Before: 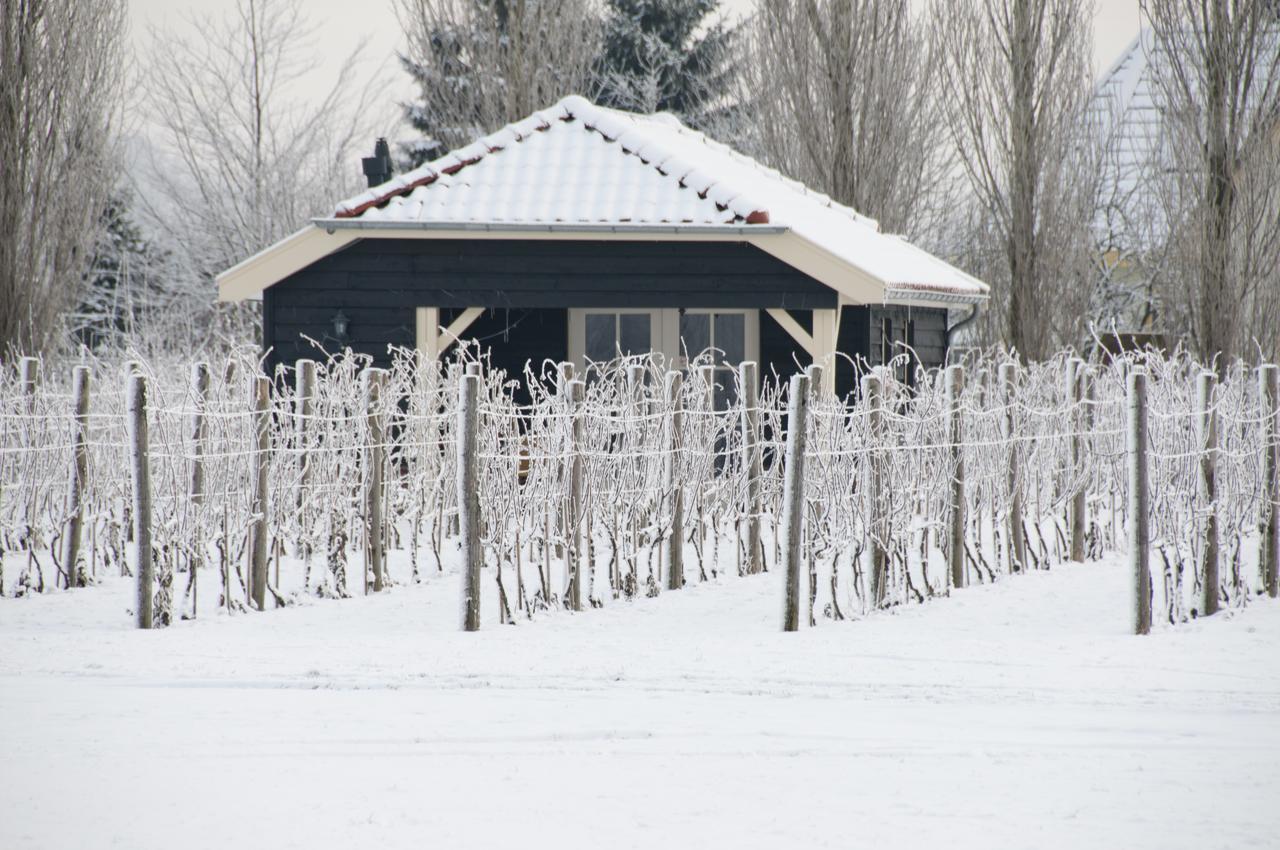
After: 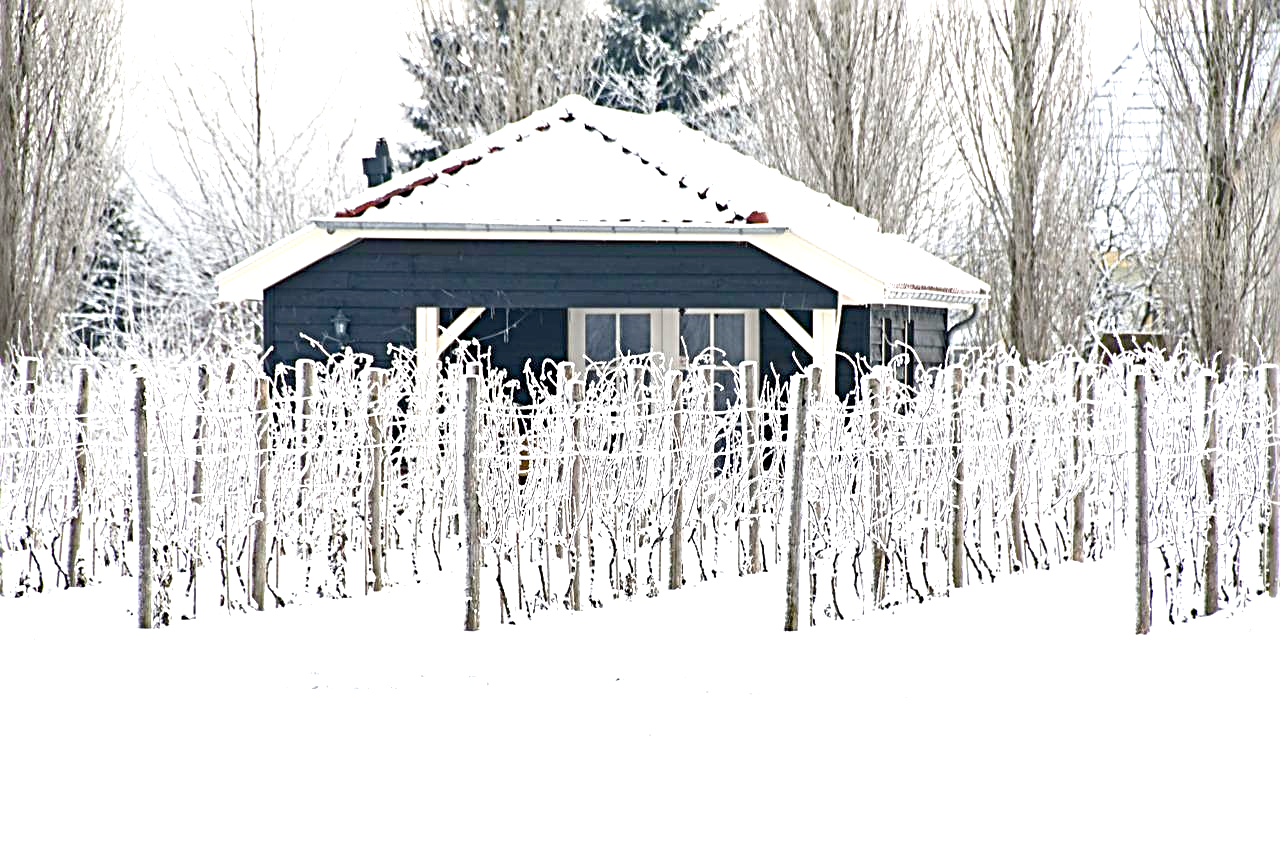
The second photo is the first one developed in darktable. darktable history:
color balance rgb: global offset › luminance -0.472%, perceptual saturation grading › global saturation 19.284%, perceptual saturation grading › highlights -25.644%, perceptual saturation grading › shadows 49.838%
exposure: black level correction 0, exposure 1.122 EV, compensate exposure bias true, compensate highlight preservation false
sharpen: radius 3.65, amount 0.933
